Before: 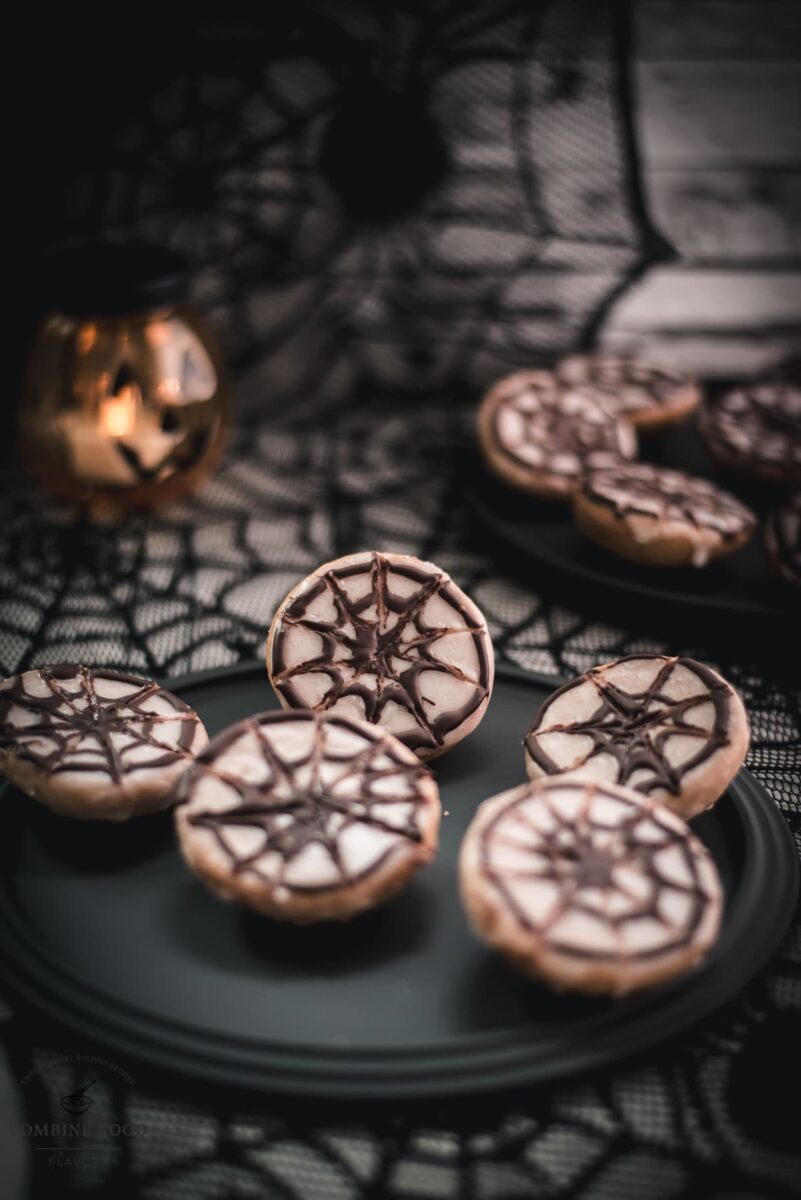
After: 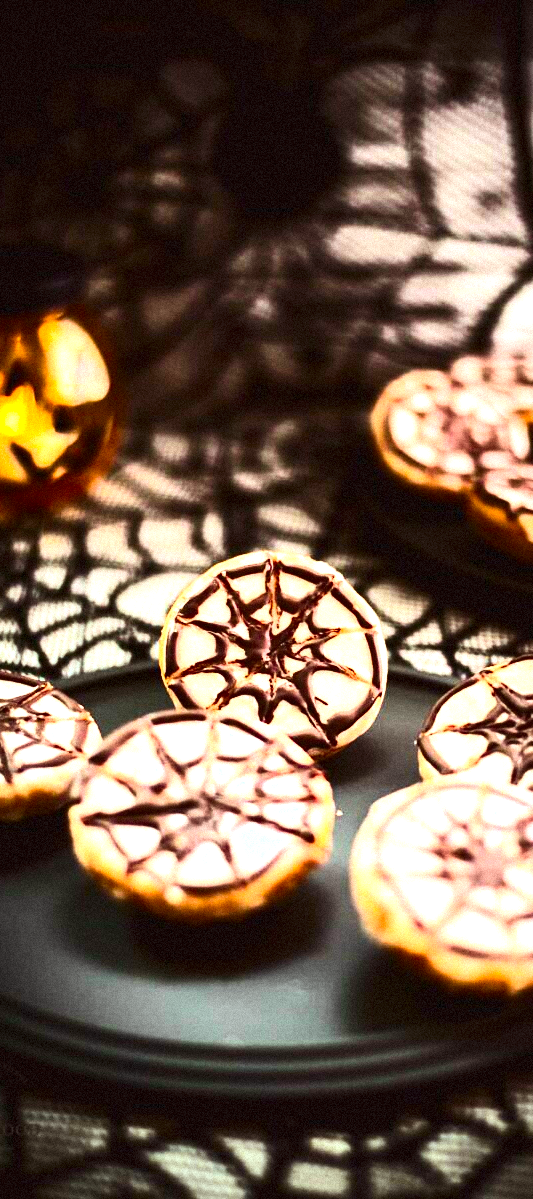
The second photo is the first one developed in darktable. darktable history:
crop and rotate: left 13.409%, right 19.924%
levels: levels [0, 0.51, 1]
rgb levels: mode RGB, independent channels, levels [[0, 0.5, 1], [0, 0.521, 1], [0, 0.536, 1]]
color correction: highlights a* -8, highlights b* 3.1
grain: mid-tones bias 0%
exposure: black level correction 0, exposure 1.45 EV, compensate exposure bias true, compensate highlight preservation false
color balance rgb: linear chroma grading › global chroma 9%, perceptual saturation grading › global saturation 36%, perceptual saturation grading › shadows 35%, perceptual brilliance grading › global brilliance 15%, perceptual brilliance grading › shadows -35%, global vibrance 15%
contrast brightness saturation: contrast 0.4, brightness 0.1, saturation 0.21
